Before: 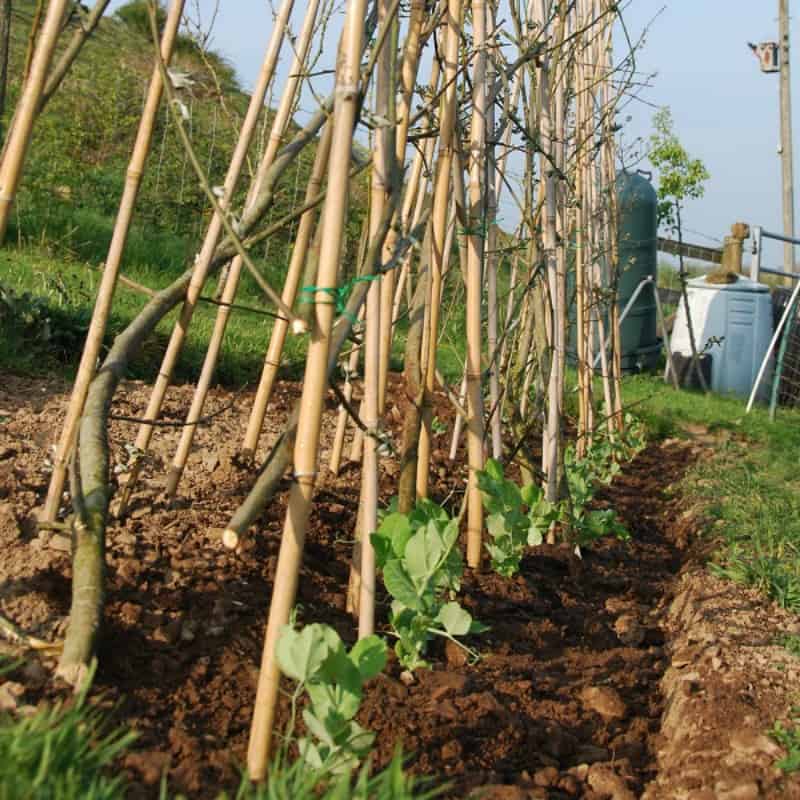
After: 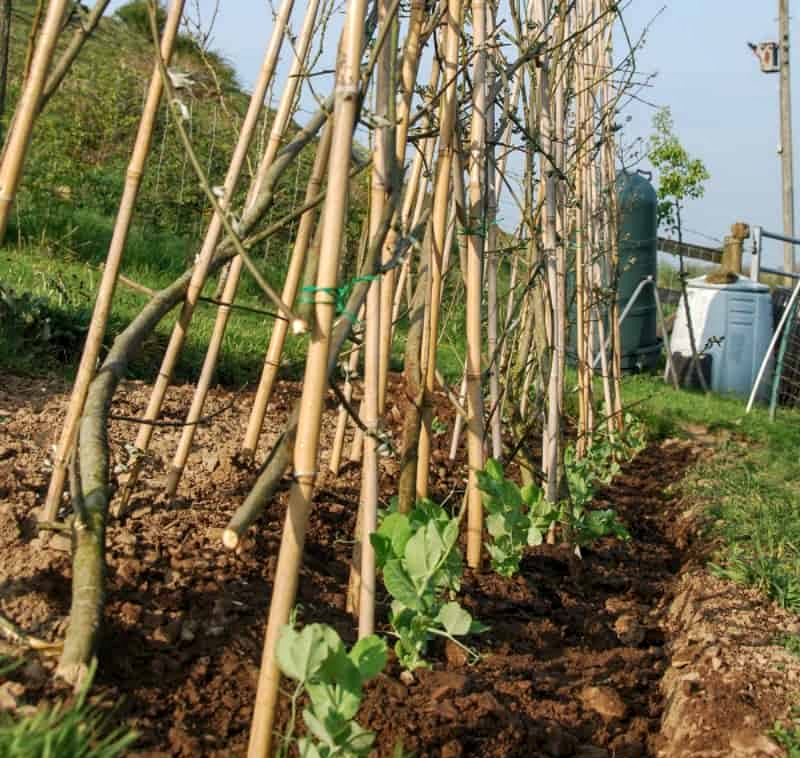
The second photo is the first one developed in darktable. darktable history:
crop and rotate: top 0.006%, bottom 5.22%
local contrast: on, module defaults
